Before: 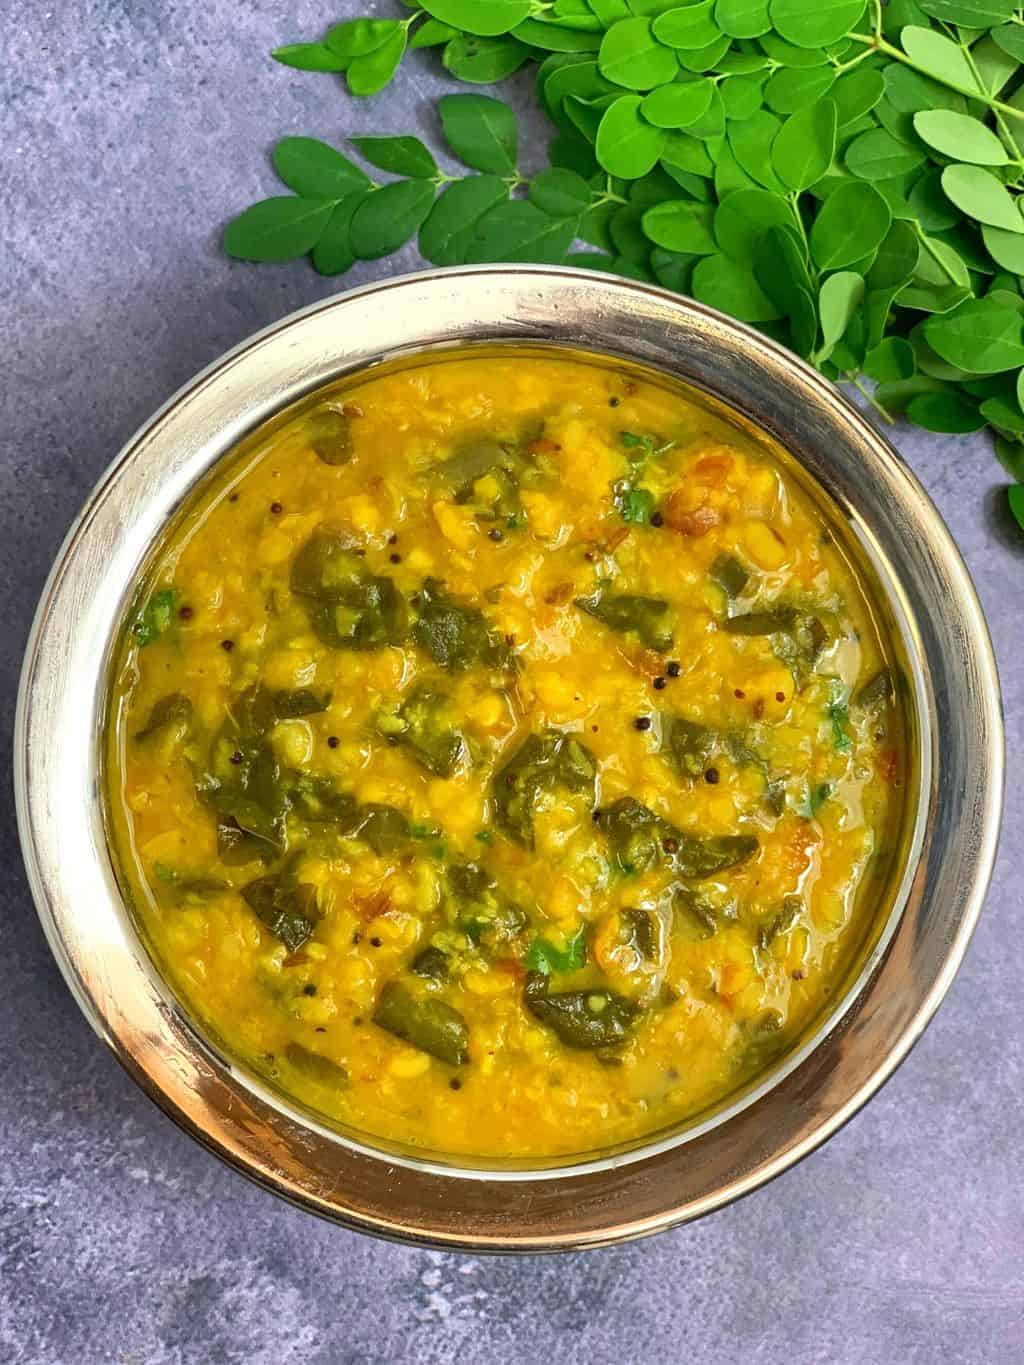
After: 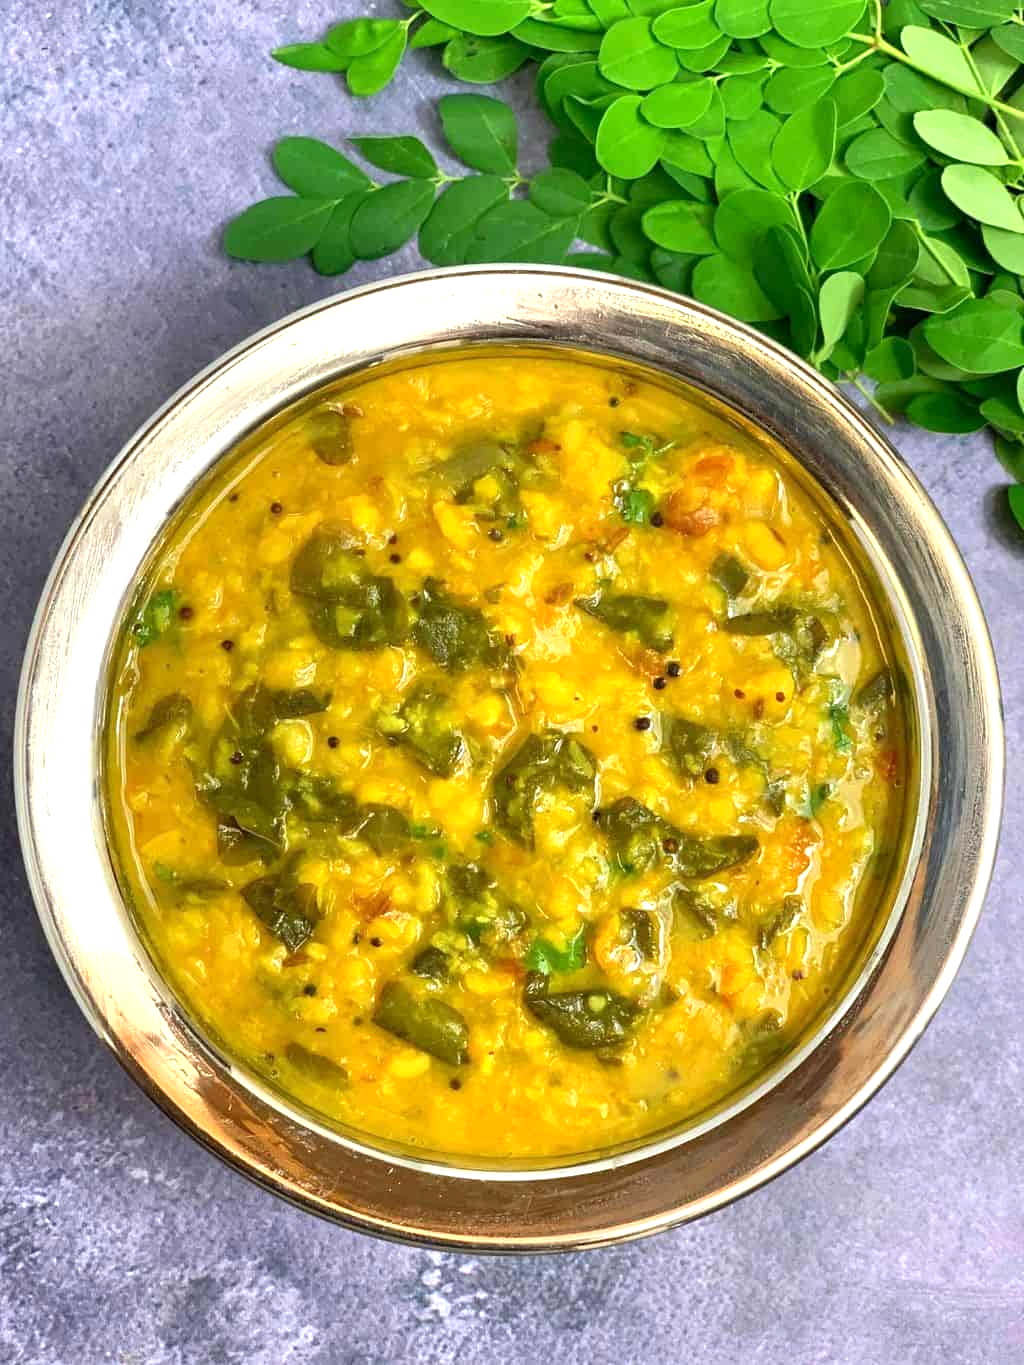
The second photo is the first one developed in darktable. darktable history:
exposure: black level correction 0.001, exposure 0.498 EV, compensate exposure bias true, compensate highlight preservation false
